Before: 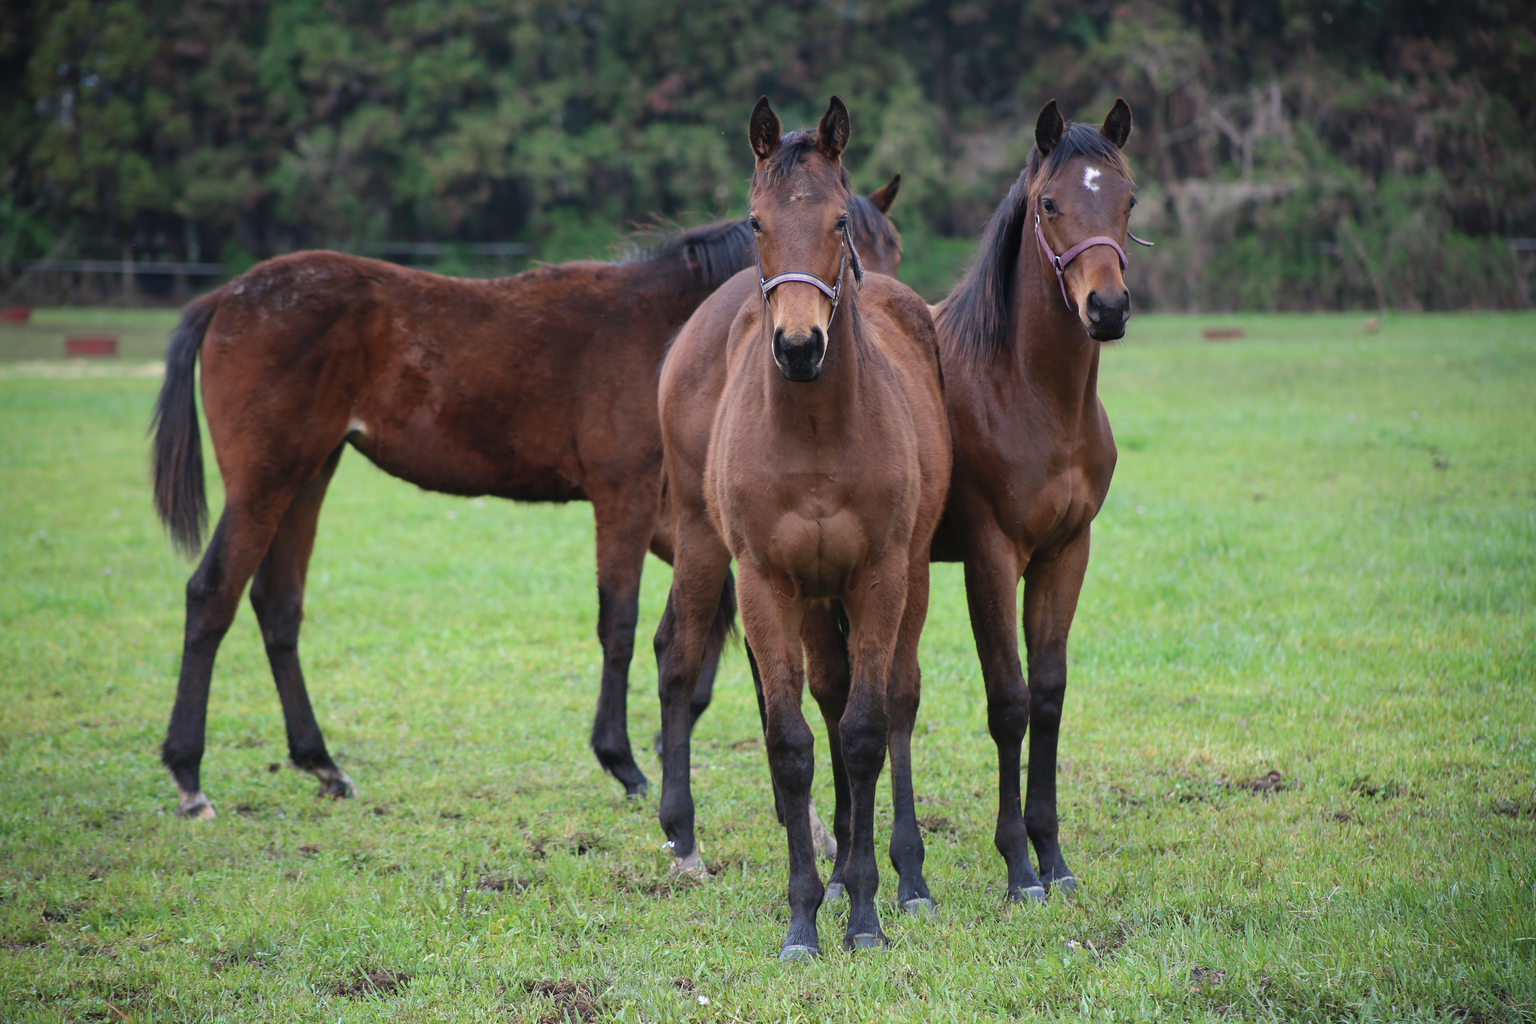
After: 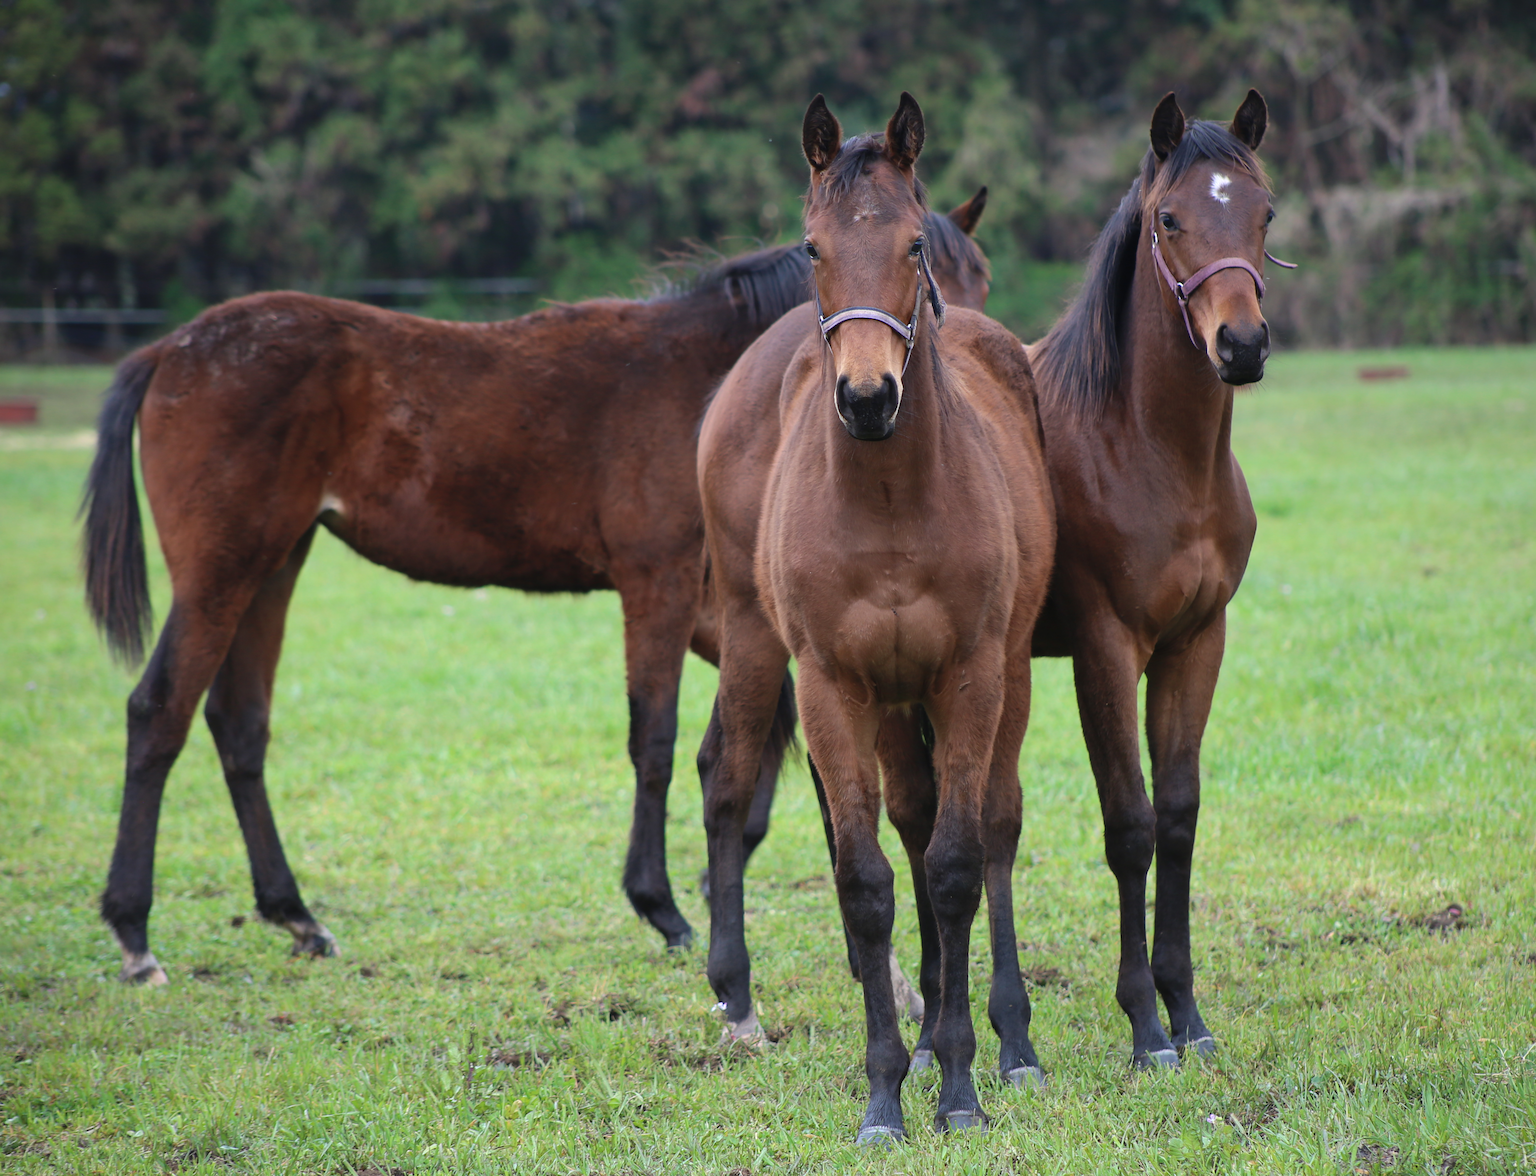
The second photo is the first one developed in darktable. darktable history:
crop and rotate: angle 1°, left 4.281%, top 0.642%, right 11.383%, bottom 2.486%
exposure: exposure 0.081 EV, compensate highlight preservation false
